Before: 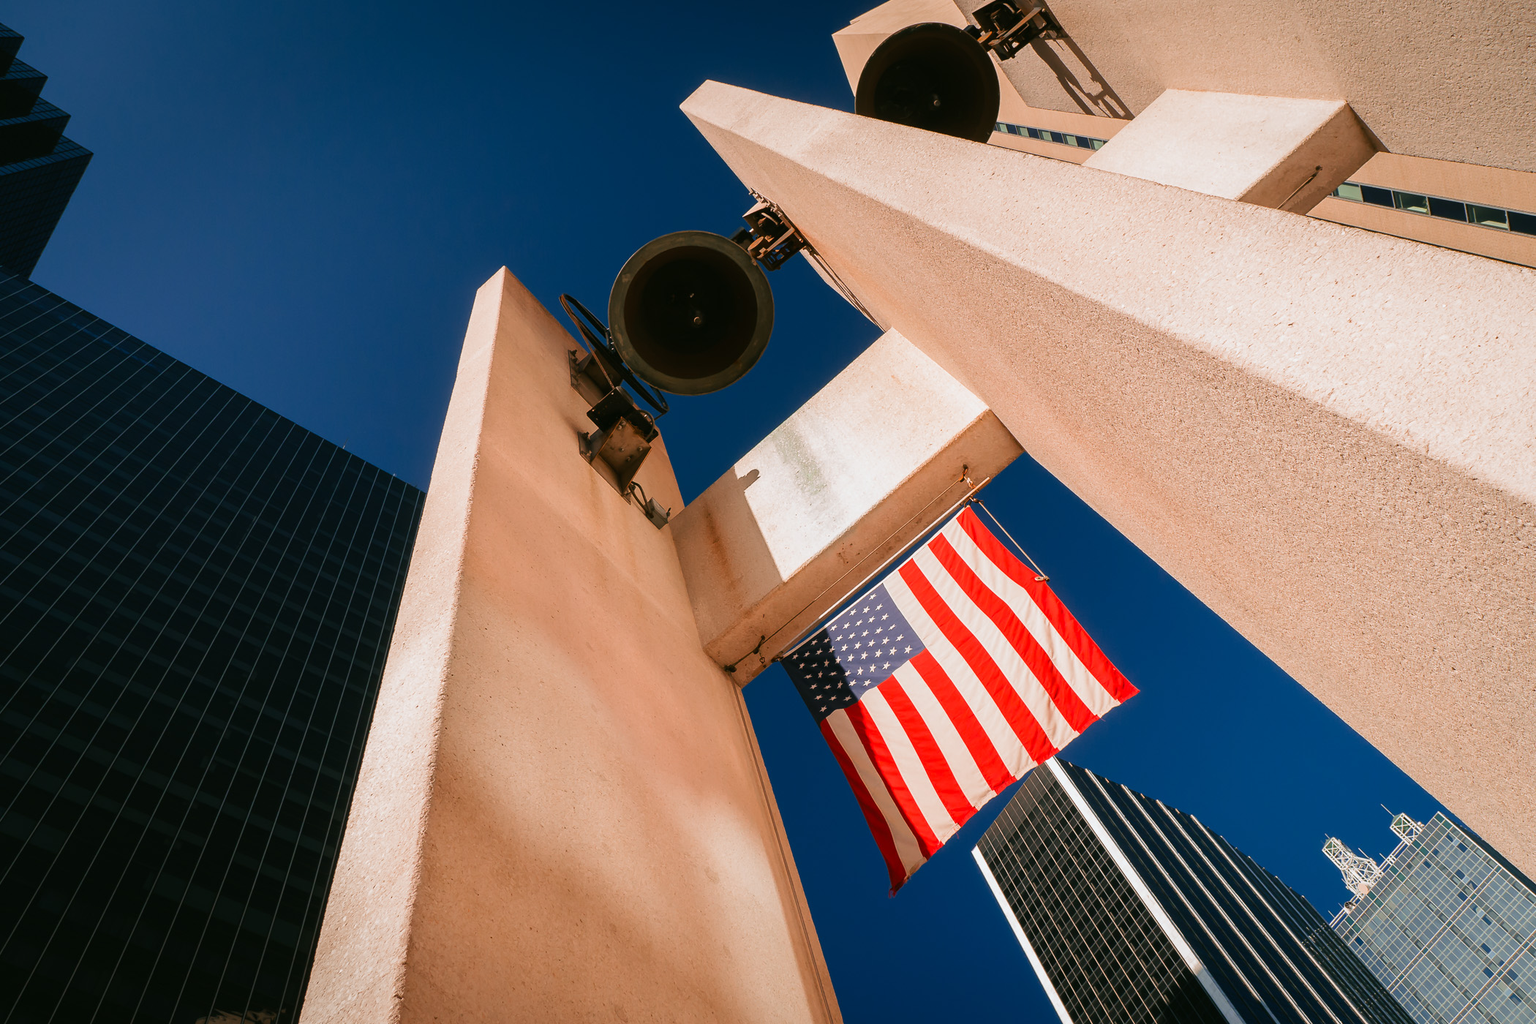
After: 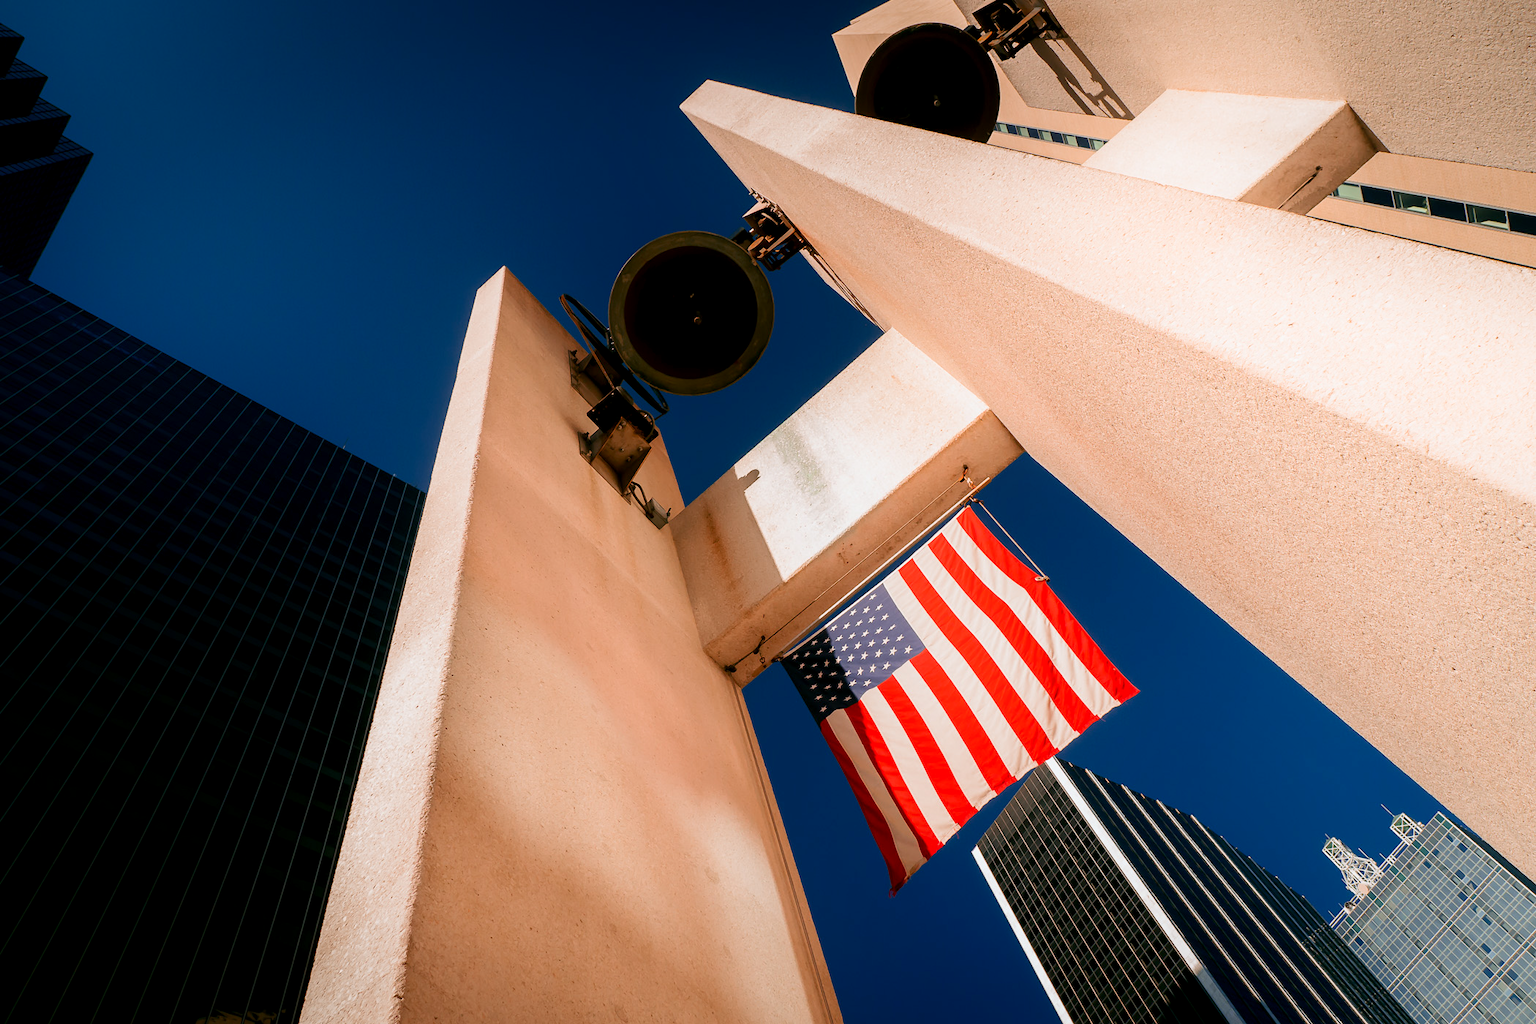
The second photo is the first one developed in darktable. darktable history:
color balance: mode lift, gamma, gain (sRGB), lift [0.97, 1, 1, 1], gamma [1.03, 1, 1, 1]
shadows and highlights: shadows -40.15, highlights 62.88, soften with gaussian
exposure: black level correction 0.004, exposure 0.014 EV, compensate highlight preservation false
